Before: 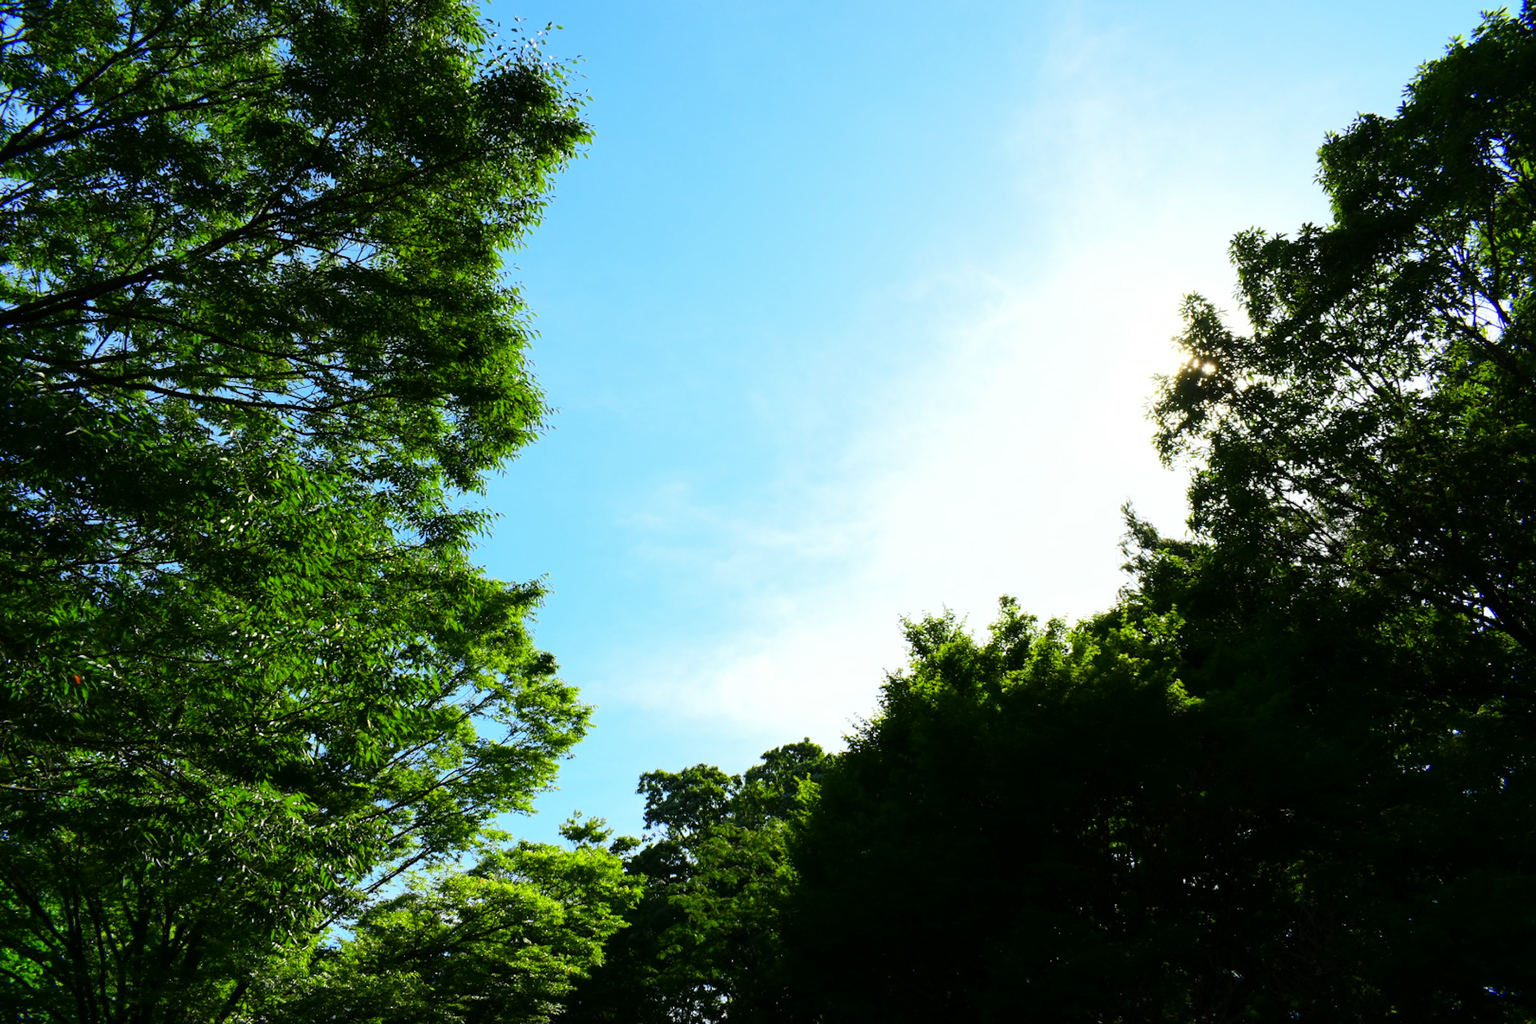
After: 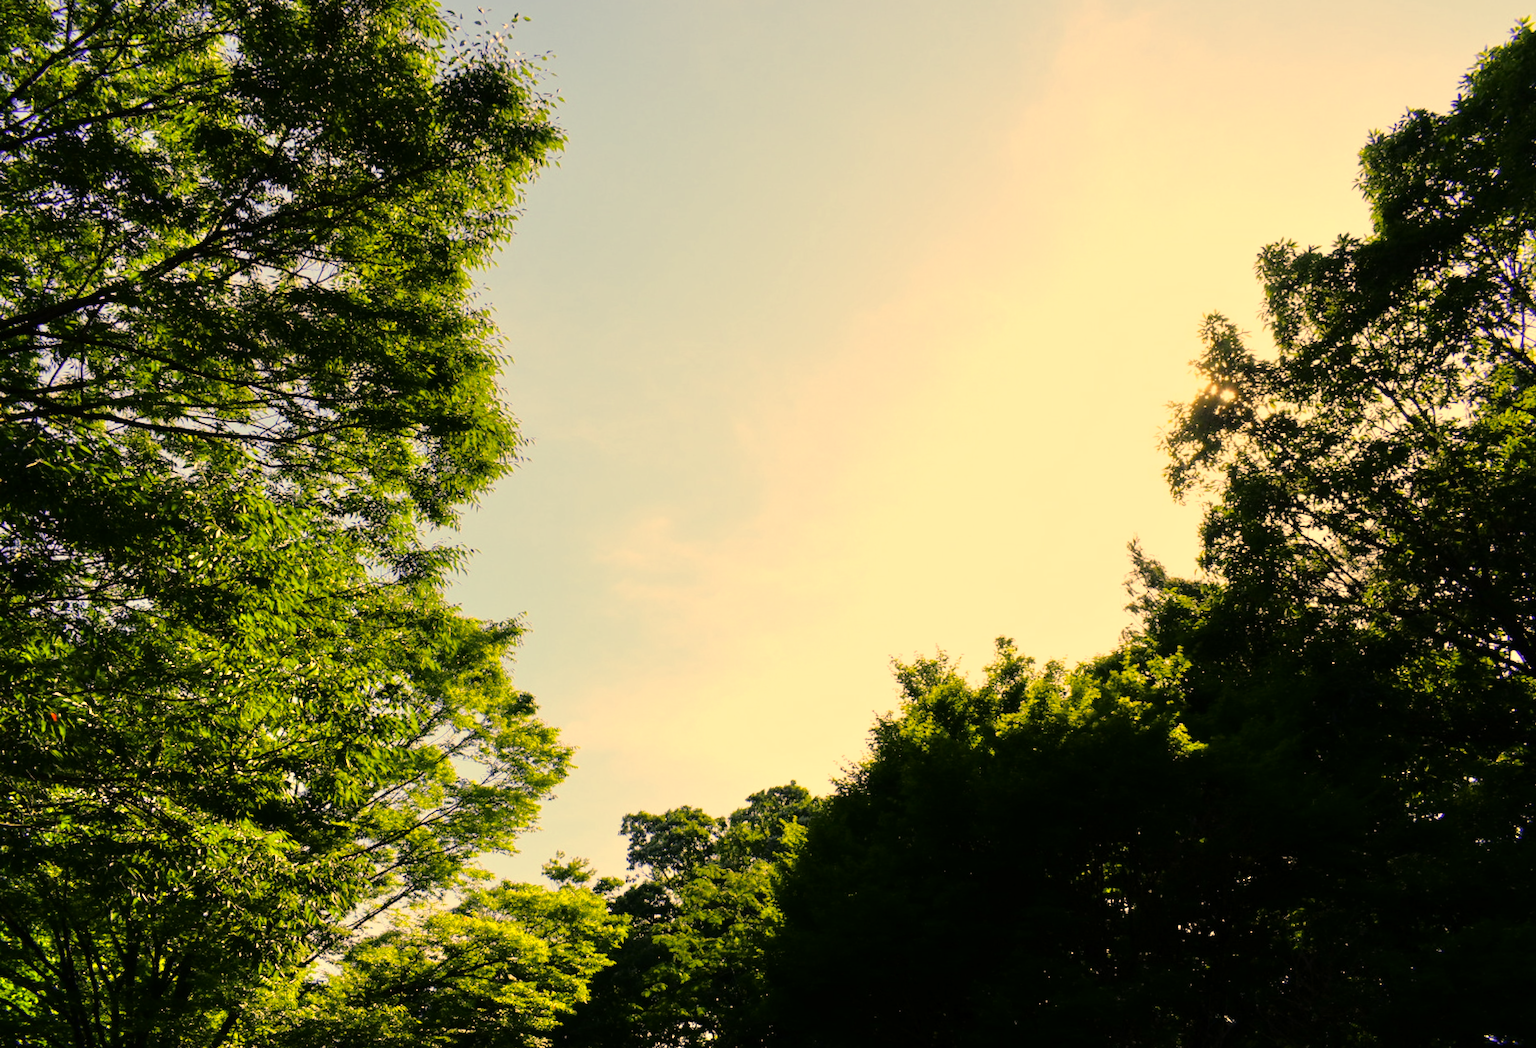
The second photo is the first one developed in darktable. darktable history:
color correction: highlights a* 21.88, highlights b* 22.25
rotate and perspective: rotation 0.074°, lens shift (vertical) 0.096, lens shift (horizontal) -0.041, crop left 0.043, crop right 0.952, crop top 0.024, crop bottom 0.979
color balance rgb: shadows lift › chroma 2%, shadows lift › hue 263°, highlights gain › chroma 8%, highlights gain › hue 84°, linear chroma grading › global chroma -15%, saturation formula JzAzBz (2021)
tone equalizer: -7 EV 0.15 EV, -6 EV 0.6 EV, -5 EV 1.15 EV, -4 EV 1.33 EV, -3 EV 1.15 EV, -2 EV 0.6 EV, -1 EV 0.15 EV, mask exposure compensation -0.5 EV
